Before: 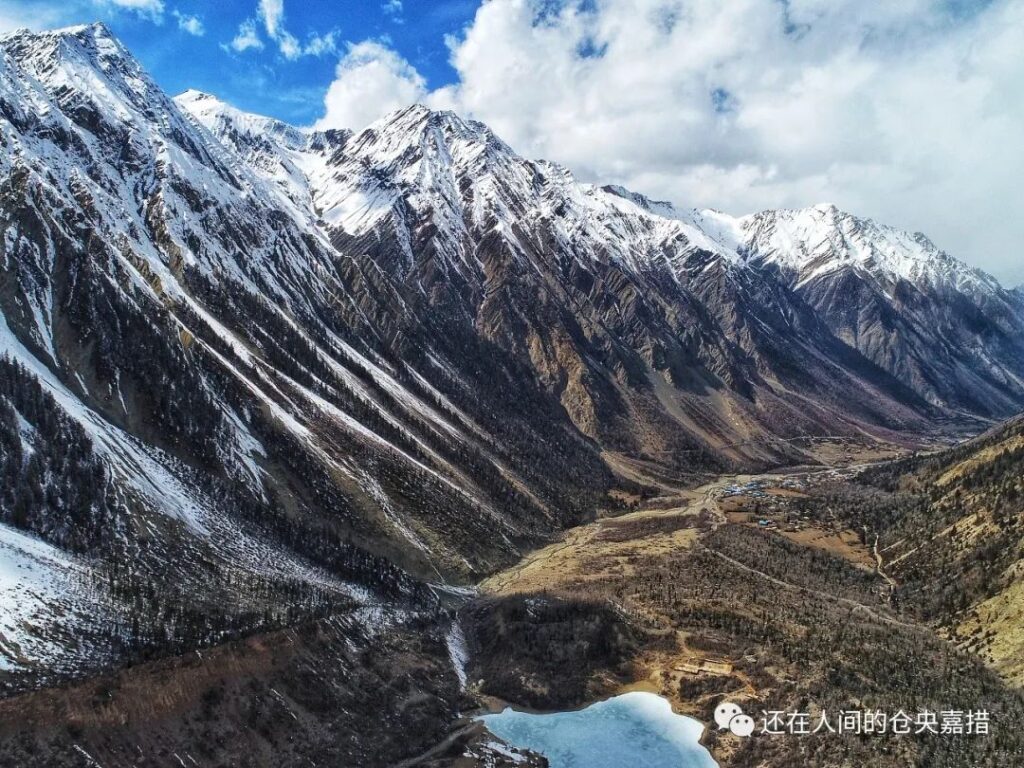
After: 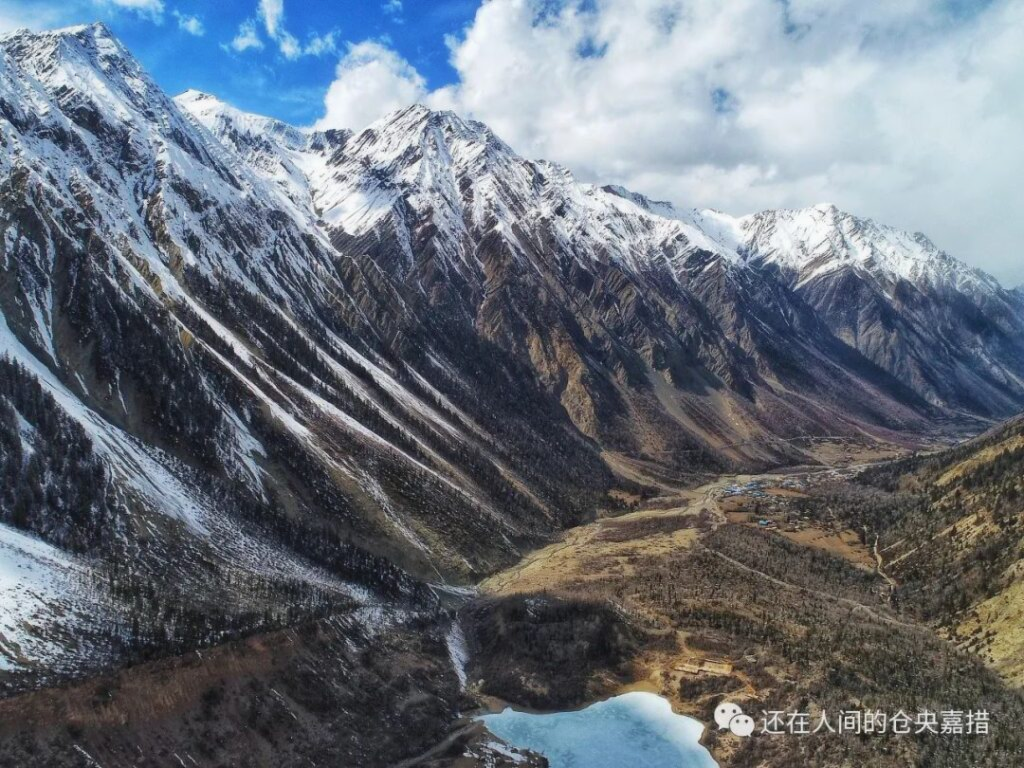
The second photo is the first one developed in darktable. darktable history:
contrast equalizer: octaves 7, y [[0.502, 0.505, 0.512, 0.529, 0.564, 0.588], [0.5 ×6], [0.502, 0.505, 0.512, 0.529, 0.564, 0.588], [0, 0.001, 0.001, 0.004, 0.008, 0.011], [0, 0.001, 0.001, 0.004, 0.008, 0.011]], mix -1
shadows and highlights: shadows 25, highlights -25
